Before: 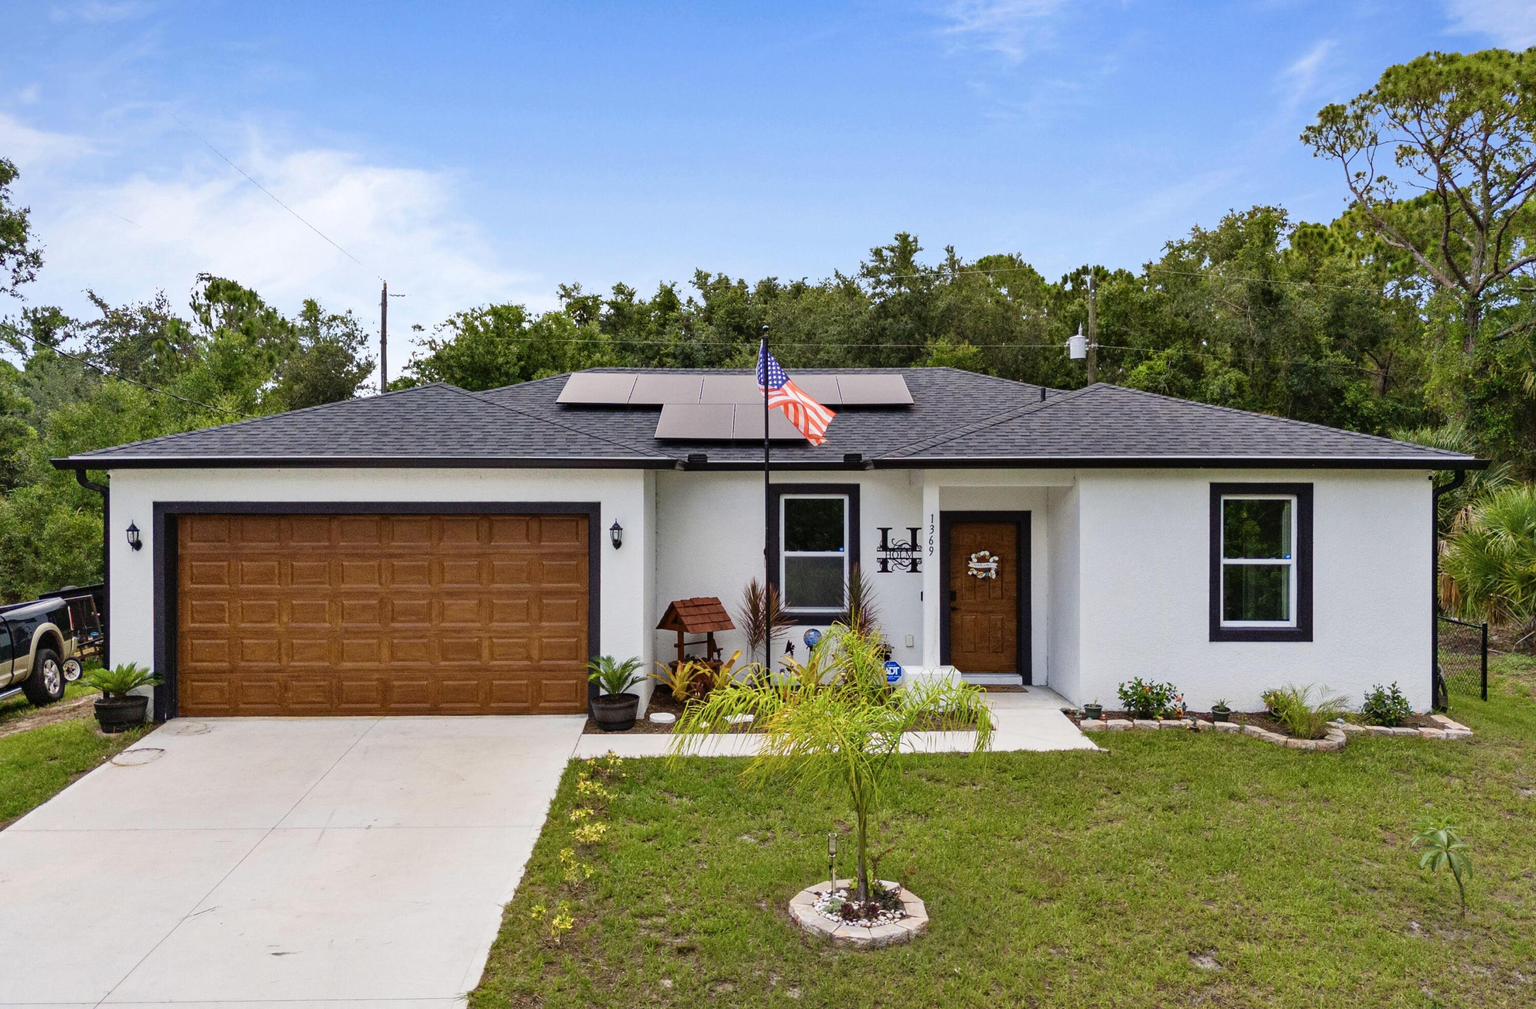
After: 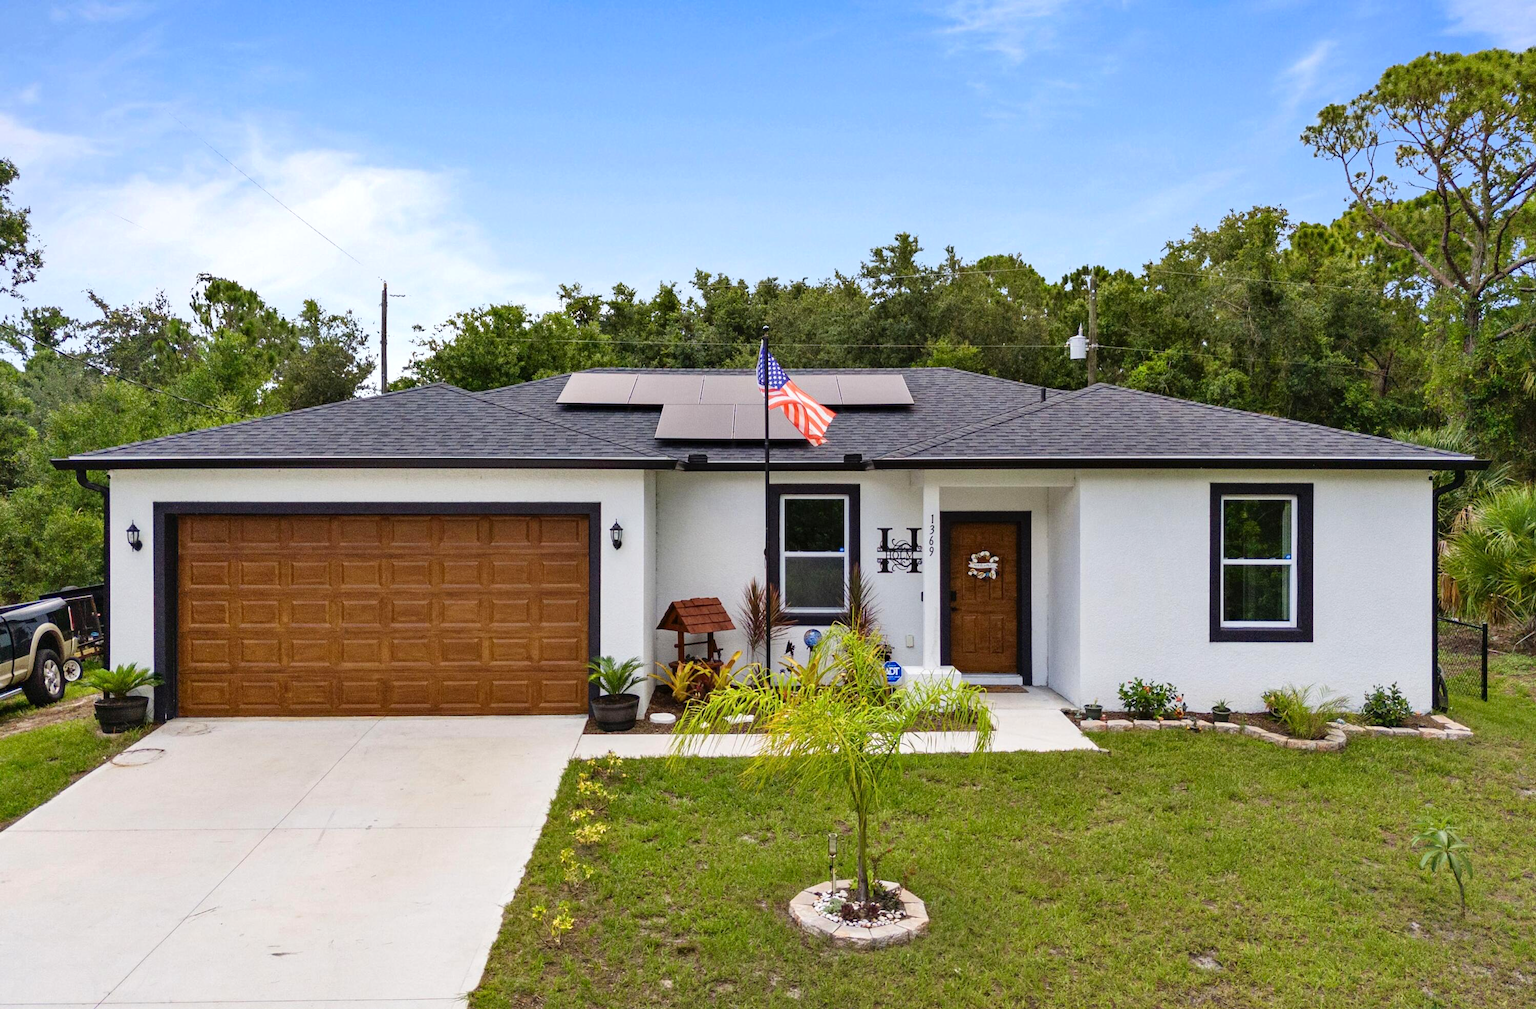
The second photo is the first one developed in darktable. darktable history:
color correction: saturation 1.11
exposure: exposure 0.131 EV, compensate highlight preservation false
